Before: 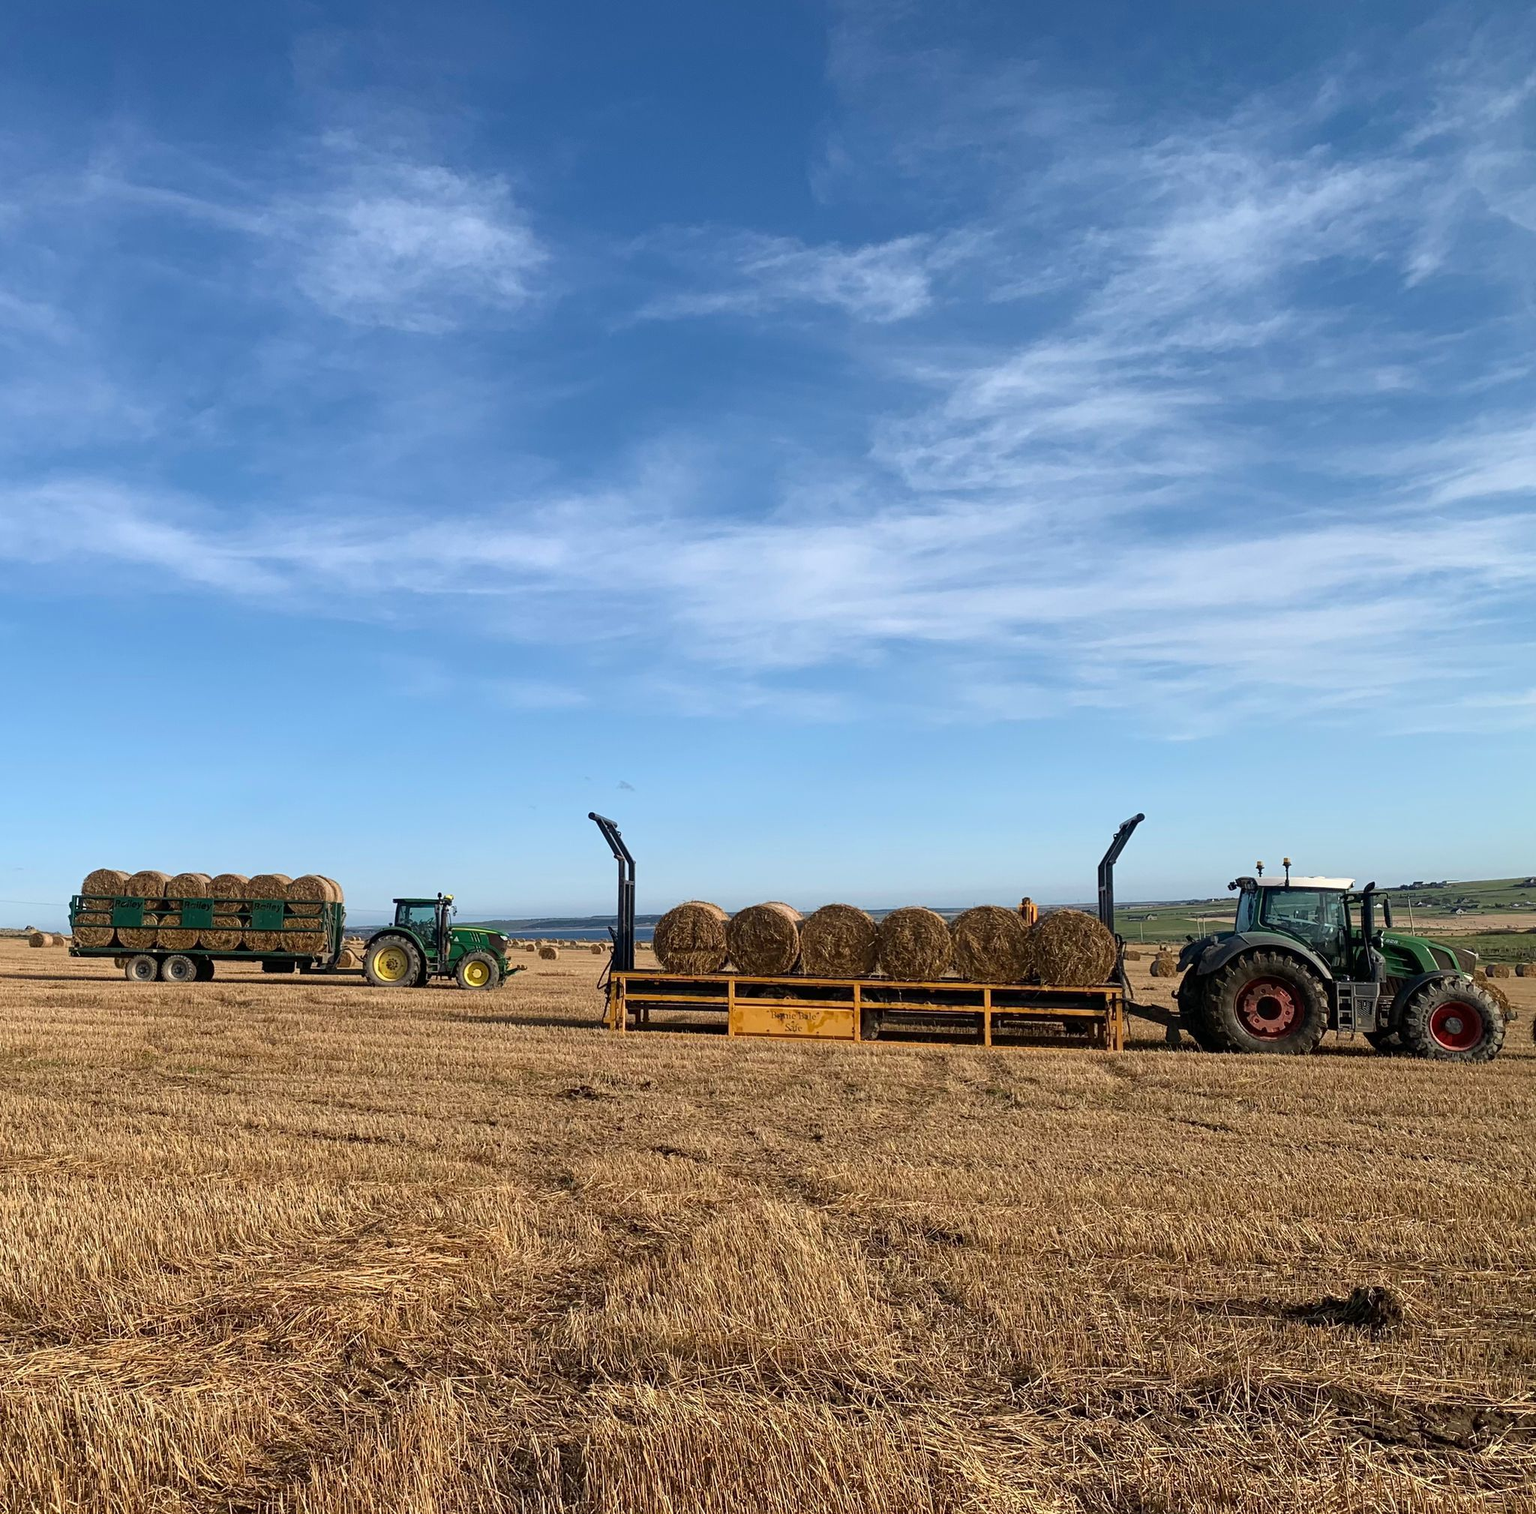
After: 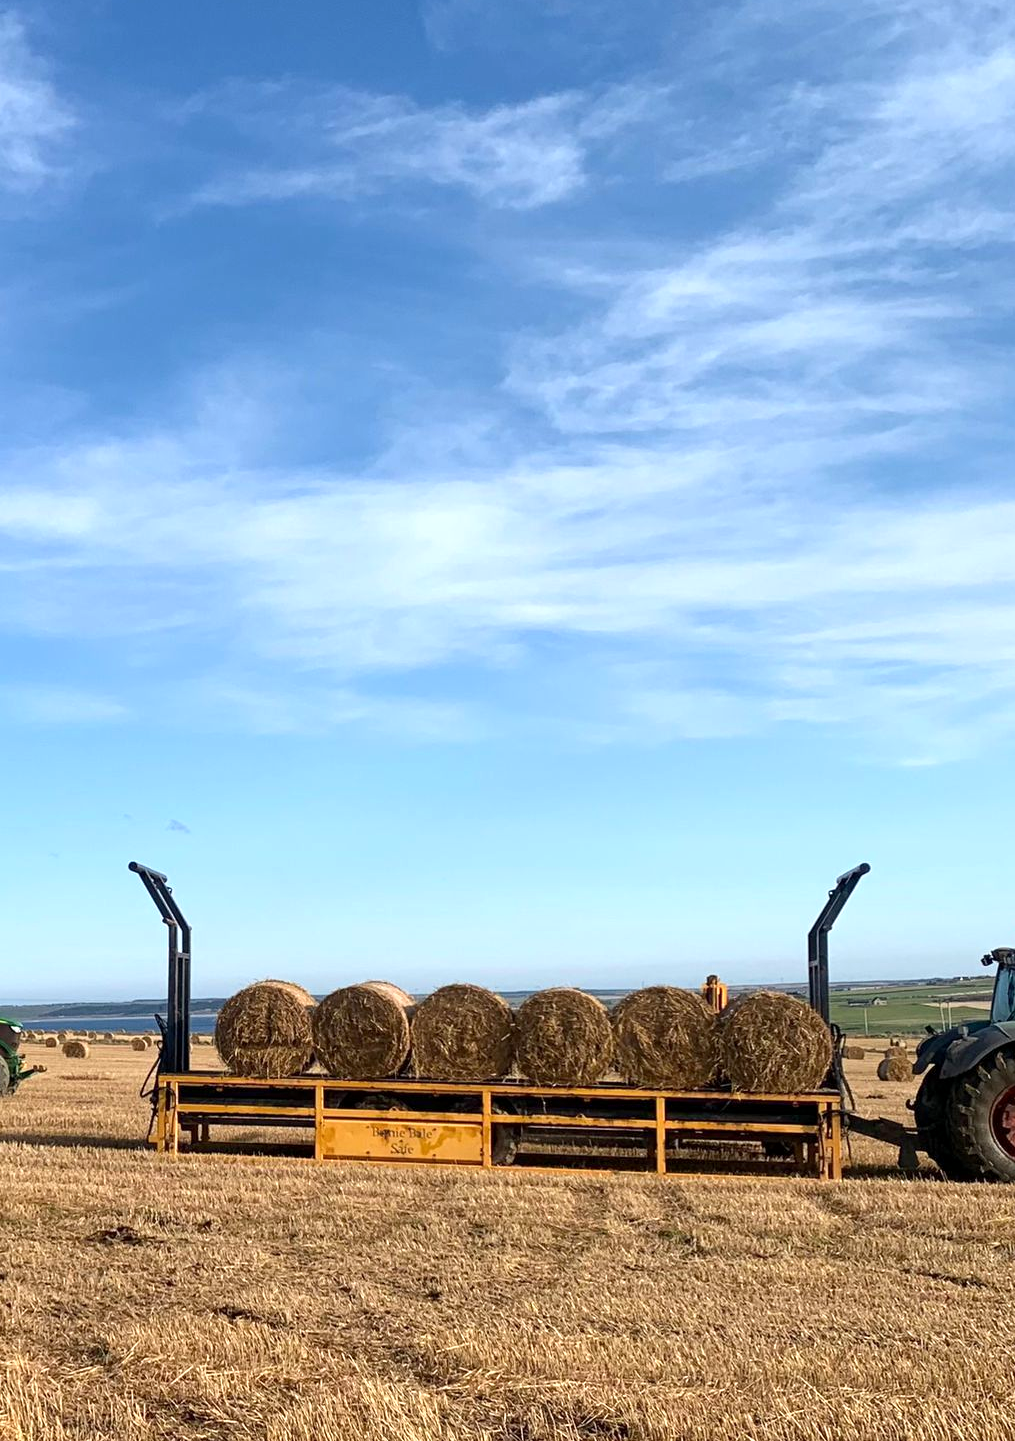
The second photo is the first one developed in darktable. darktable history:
exposure: black level correction 0.001, exposure 0.5 EV, compensate exposure bias true, compensate highlight preservation false
crop: left 32.075%, top 10.976%, right 18.355%, bottom 17.596%
